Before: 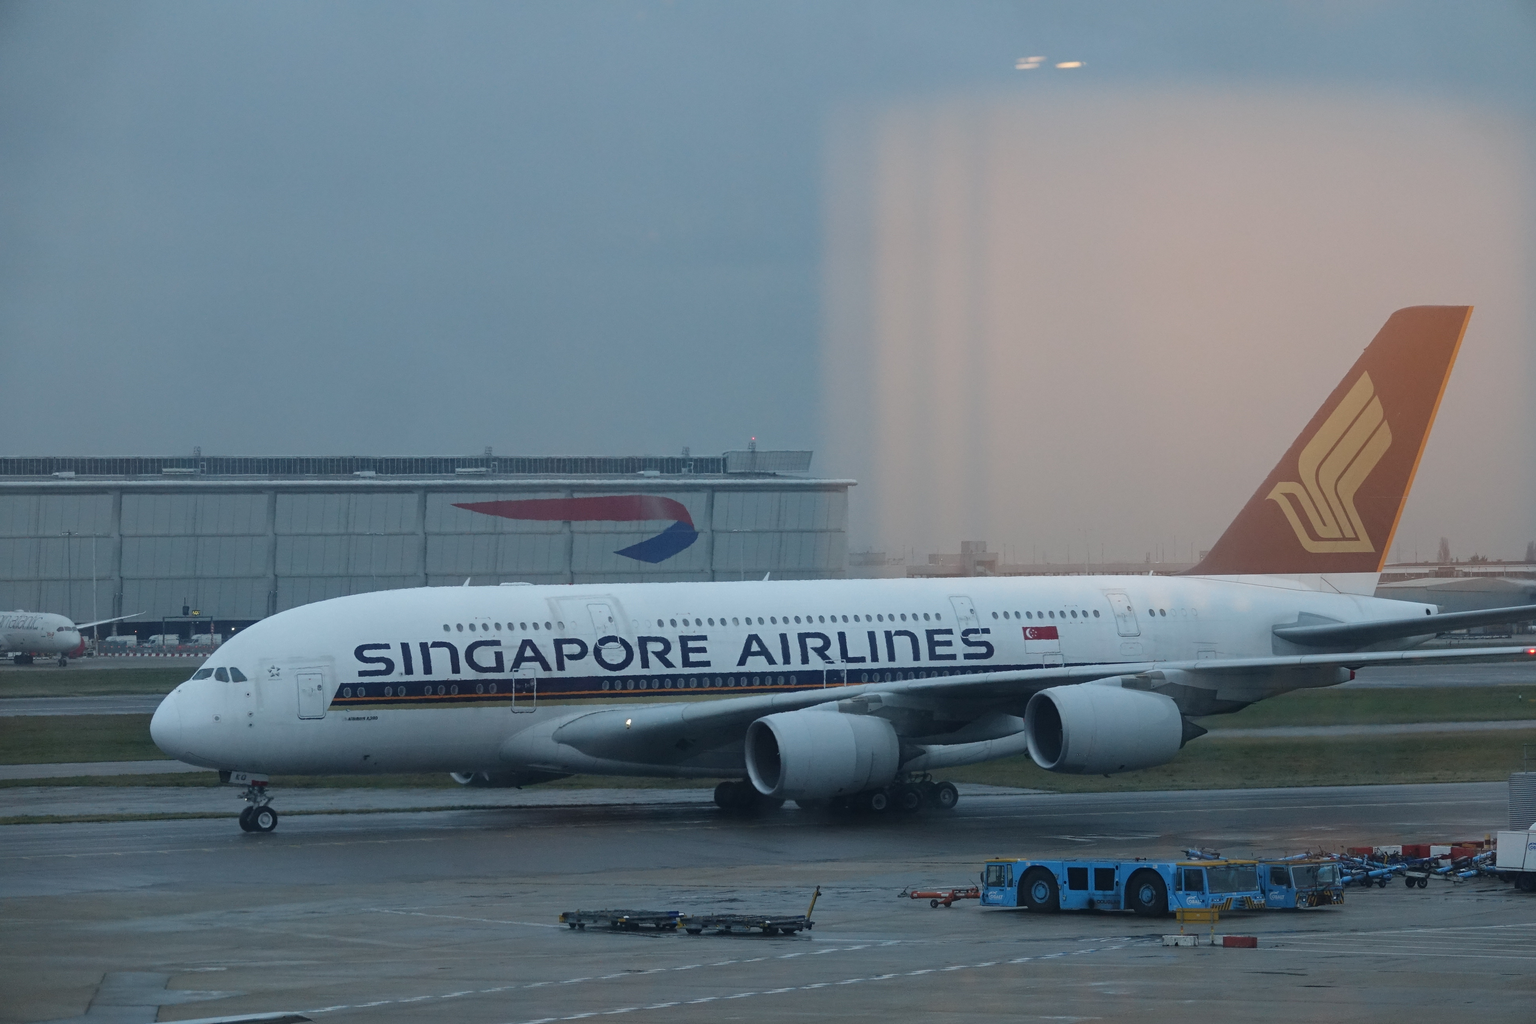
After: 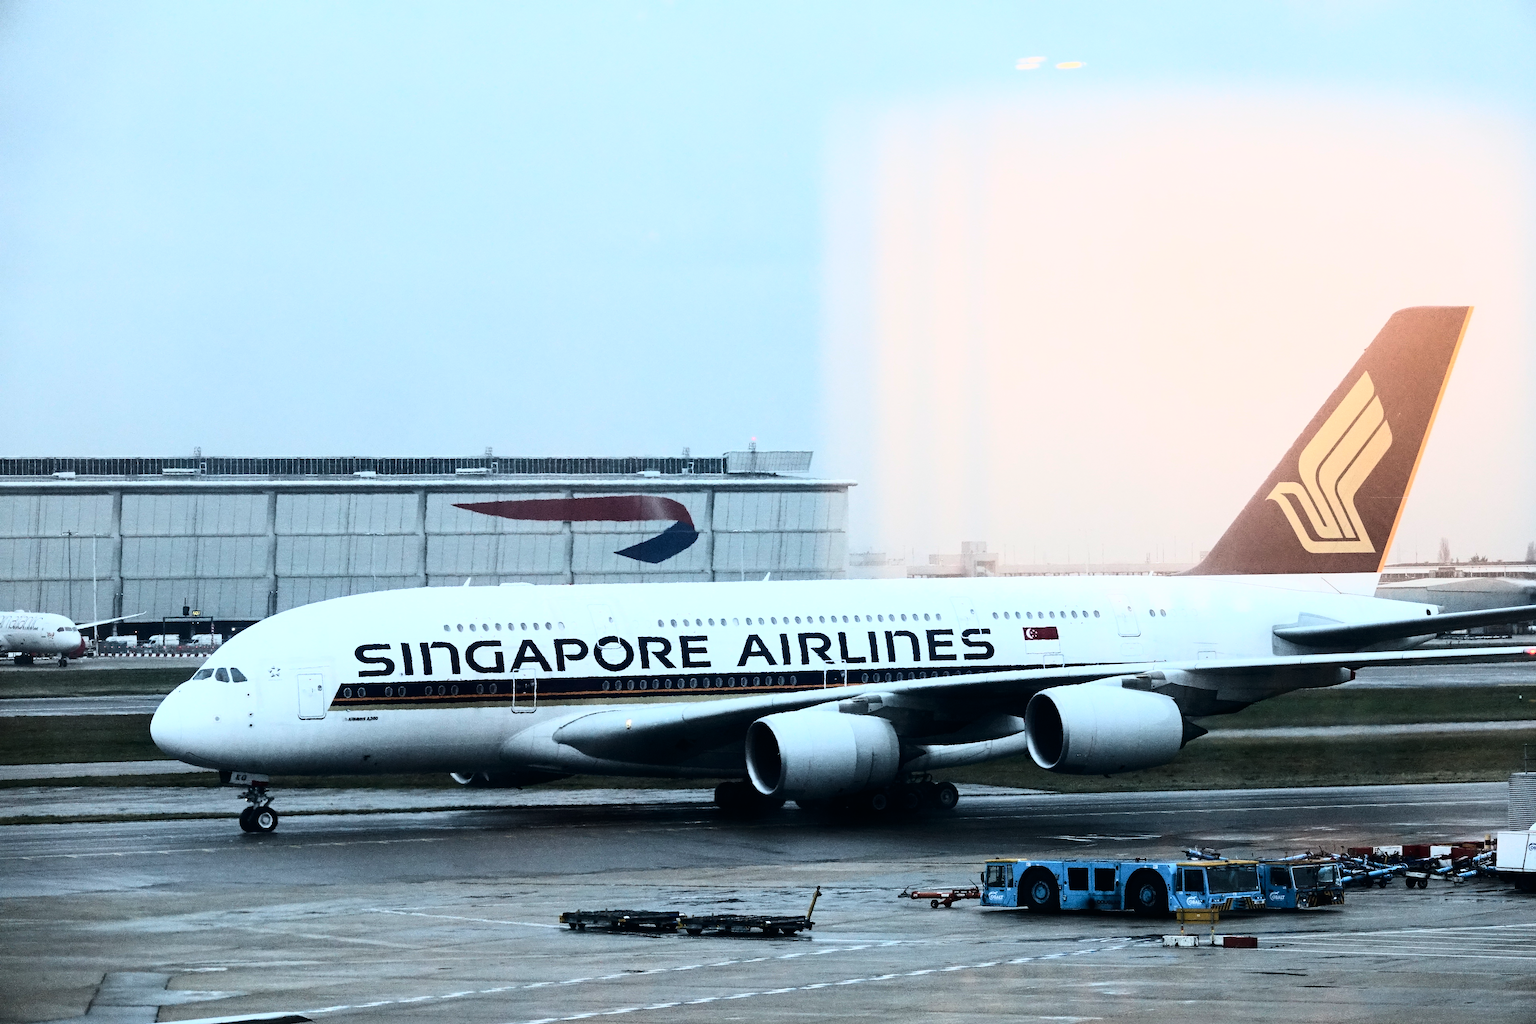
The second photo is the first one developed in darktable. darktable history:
rgb curve: curves: ch0 [(0, 0) (0.21, 0.15) (0.24, 0.21) (0.5, 0.75) (0.75, 0.96) (0.89, 0.99) (1, 1)]; ch1 [(0, 0.02) (0.21, 0.13) (0.25, 0.2) (0.5, 0.67) (0.75, 0.9) (0.89, 0.97) (1, 1)]; ch2 [(0, 0.02) (0.21, 0.13) (0.25, 0.2) (0.5, 0.67) (0.75, 0.9) (0.89, 0.97) (1, 1)], compensate middle gray true
contrast brightness saturation: contrast 0.28
